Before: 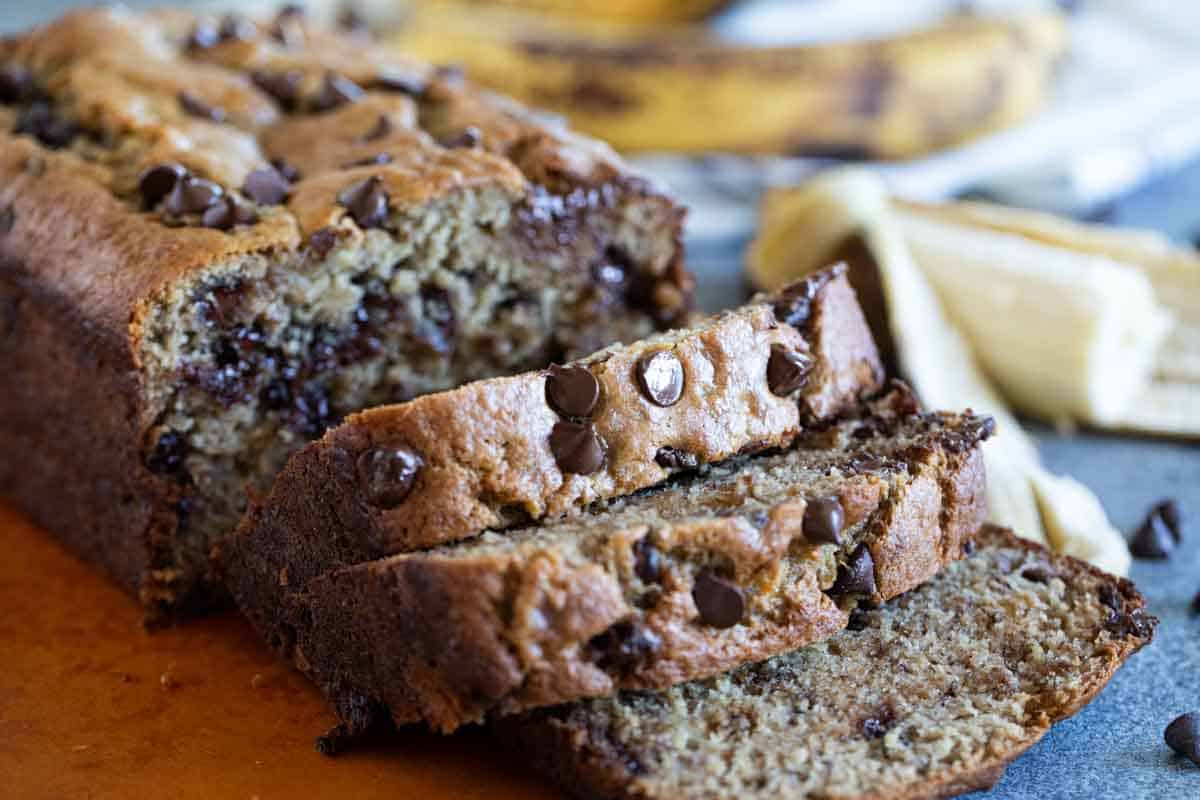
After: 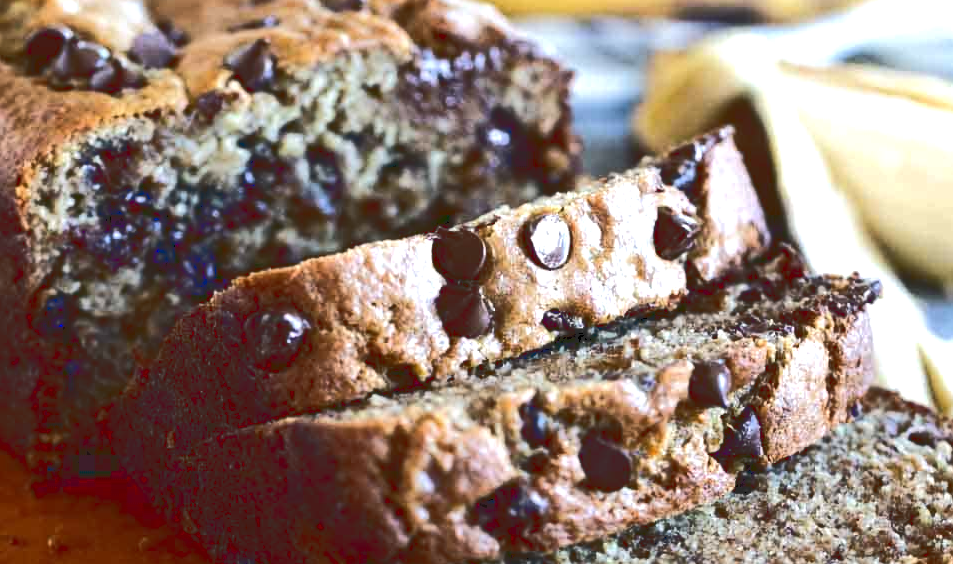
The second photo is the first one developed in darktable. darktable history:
tone curve: curves: ch0 [(0, 0) (0.003, 0.156) (0.011, 0.156) (0.025, 0.157) (0.044, 0.164) (0.069, 0.172) (0.1, 0.181) (0.136, 0.191) (0.177, 0.214) (0.224, 0.245) (0.277, 0.285) (0.335, 0.333) (0.399, 0.387) (0.468, 0.471) (0.543, 0.556) (0.623, 0.648) (0.709, 0.734) (0.801, 0.809) (0.898, 0.891) (1, 1)], color space Lab, linked channels, preserve colors none
crop: left 9.429%, top 17.14%, right 11.103%, bottom 12.312%
tone equalizer: -8 EV -0.736 EV, -7 EV -0.706 EV, -6 EV -0.611 EV, -5 EV -0.369 EV, -3 EV 0.395 EV, -2 EV 0.6 EV, -1 EV 0.684 EV, +0 EV 0.724 EV, edges refinement/feathering 500, mask exposure compensation -1.57 EV, preserve details no
base curve: curves: ch0 [(0, 0) (0.297, 0.298) (1, 1)], preserve colors none
